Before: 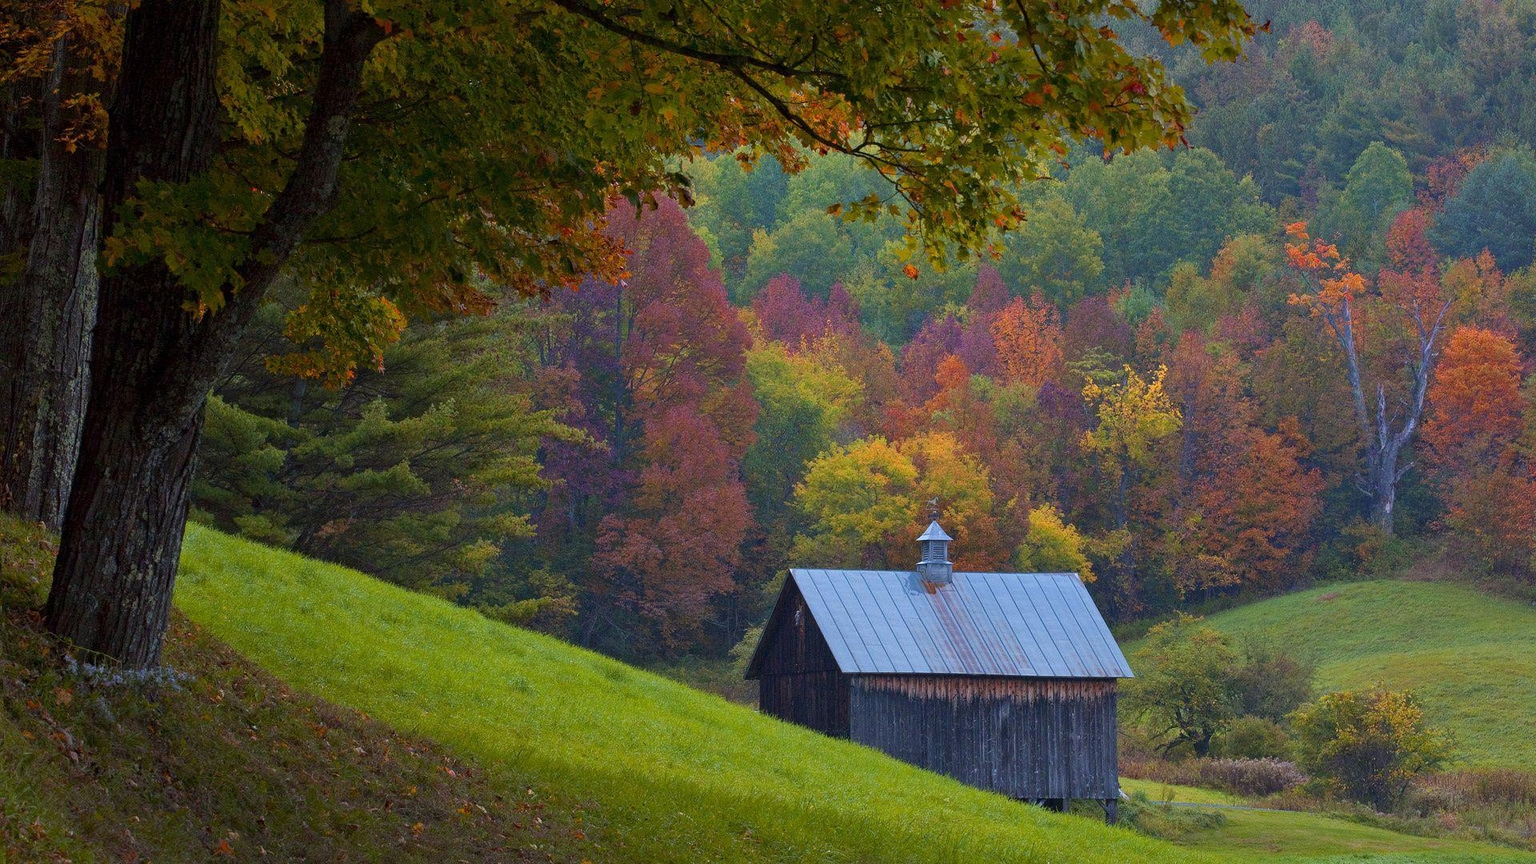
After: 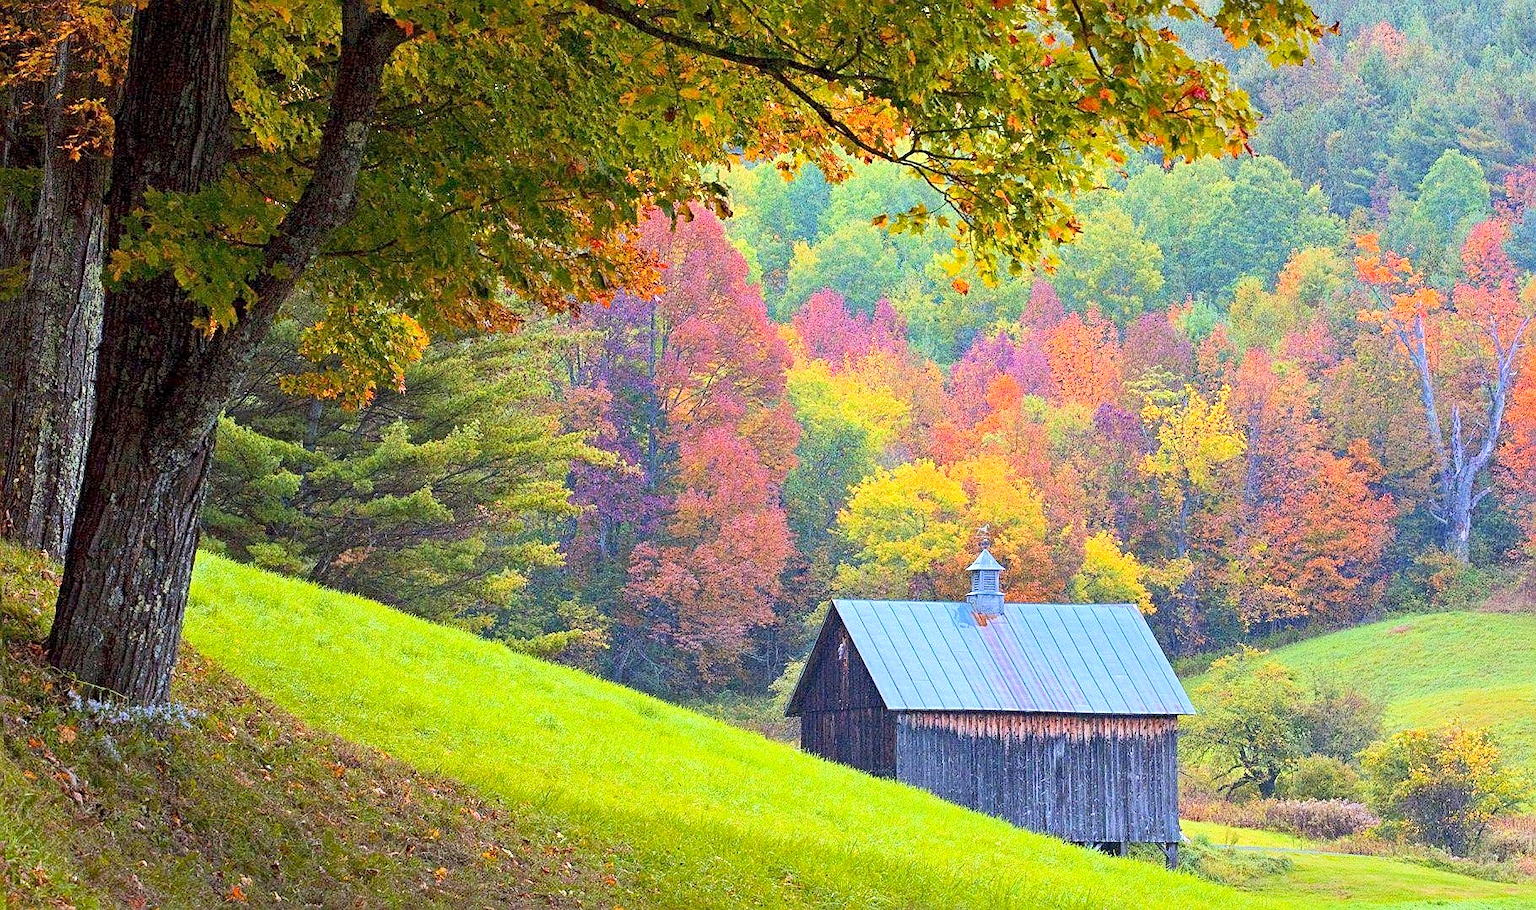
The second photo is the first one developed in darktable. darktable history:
sharpen: on, module defaults
exposure: compensate exposure bias true, compensate highlight preservation false
haze removal: compatibility mode true, adaptive false
color correction: highlights b* 0.027, saturation 1.09
crop and rotate: right 5.12%
tone equalizer: -8 EV 1.96 EV, -7 EV 1.99 EV, -6 EV 1.99 EV, -5 EV 1.97 EV, -4 EV 1.96 EV, -3 EV 1.5 EV, -2 EV 0.989 EV, -1 EV 0.509 EV, edges refinement/feathering 500, mask exposure compensation -1.57 EV, preserve details no
local contrast: highlights 107%, shadows 101%, detail 119%, midtone range 0.2
